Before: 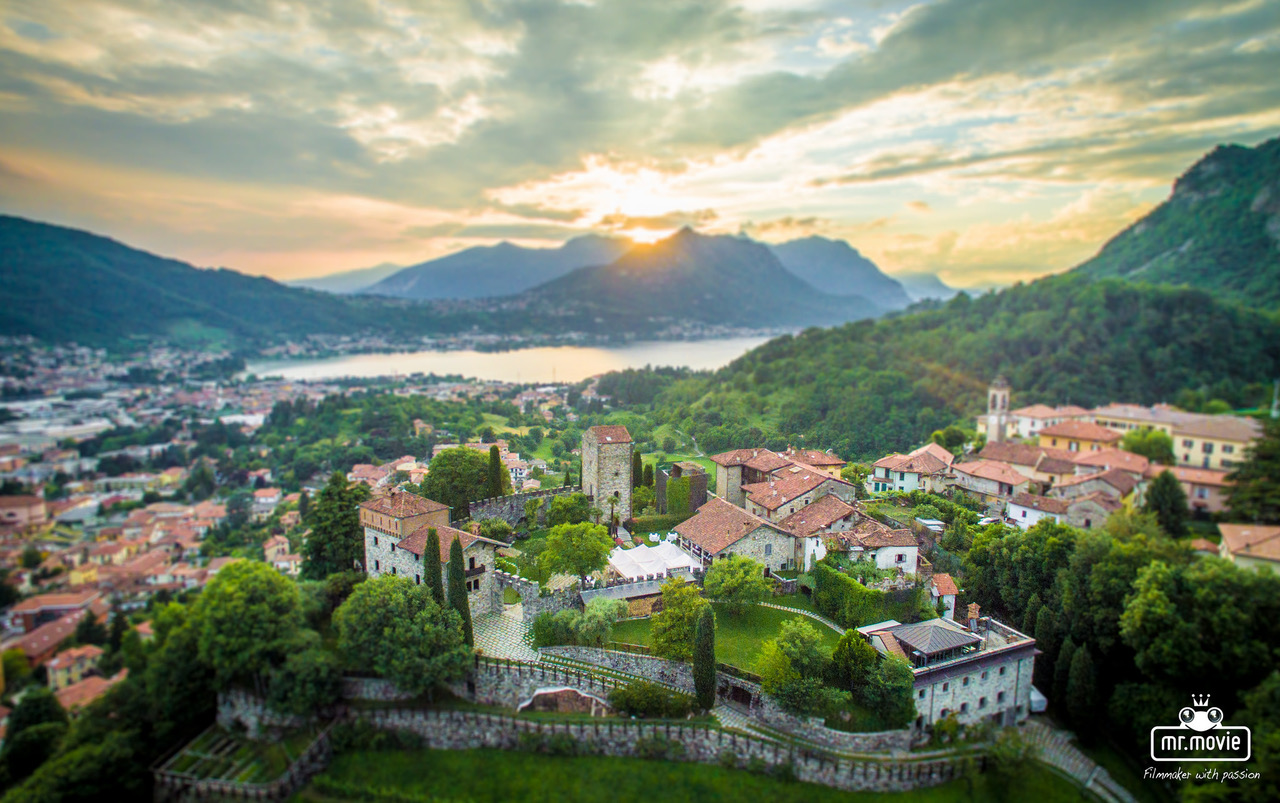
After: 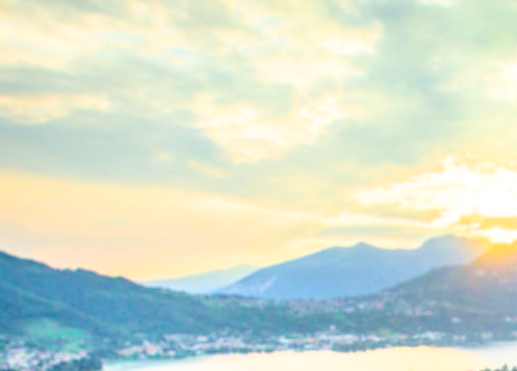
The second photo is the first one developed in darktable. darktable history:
base curve: curves: ch0 [(0, 0) (0.032, 0.037) (0.105, 0.228) (0.435, 0.76) (0.856, 0.983) (1, 1)]
crop and rotate: left 11.207%, top 0.086%, right 48.348%, bottom 53.599%
